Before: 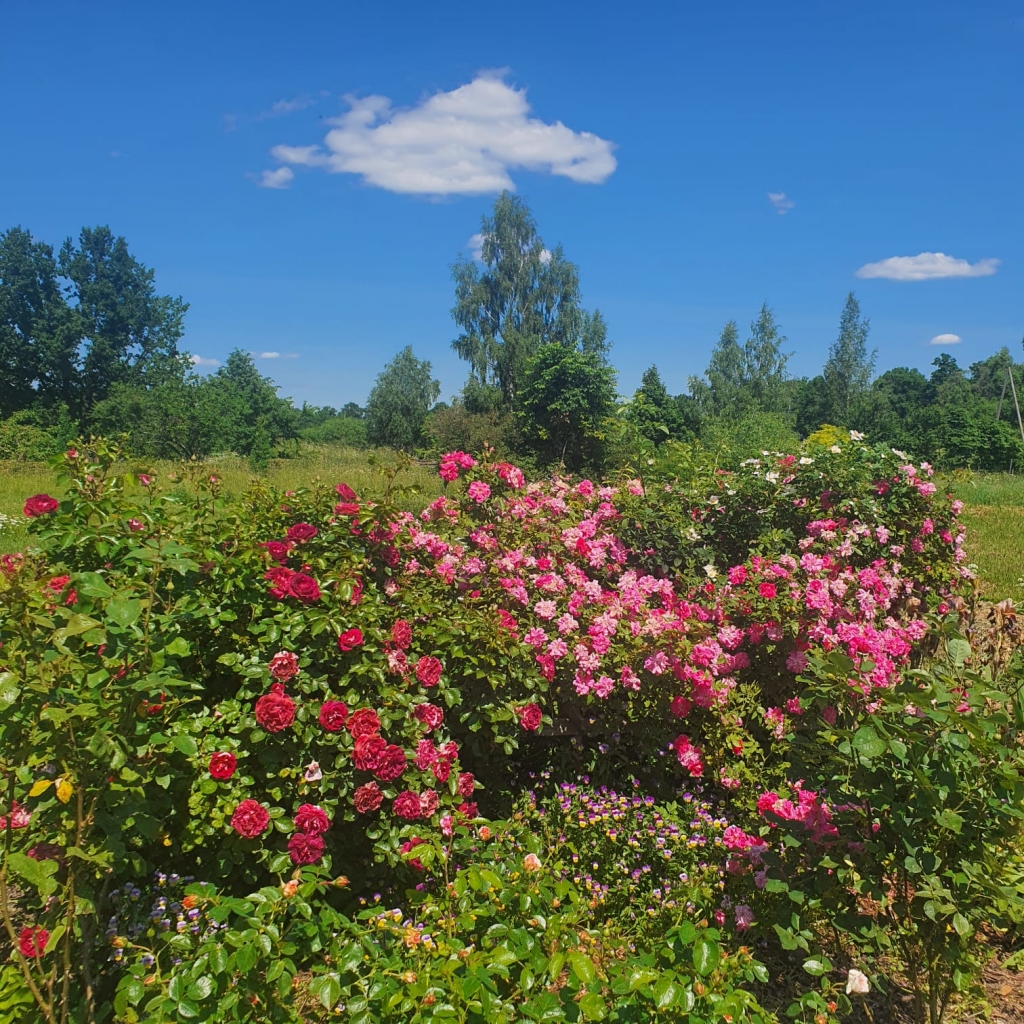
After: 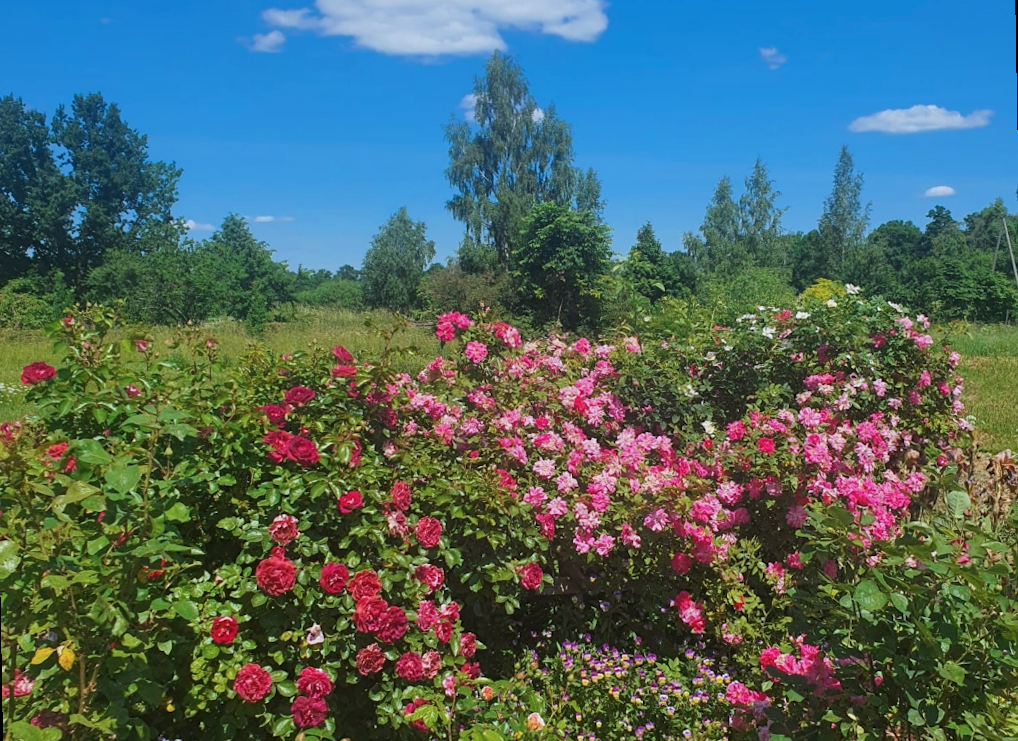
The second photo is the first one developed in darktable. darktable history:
rotate and perspective: rotation -1°, crop left 0.011, crop right 0.989, crop top 0.025, crop bottom 0.975
crop and rotate: top 12.5%, bottom 12.5%
color correction: highlights a* -4.18, highlights b* -10.81
